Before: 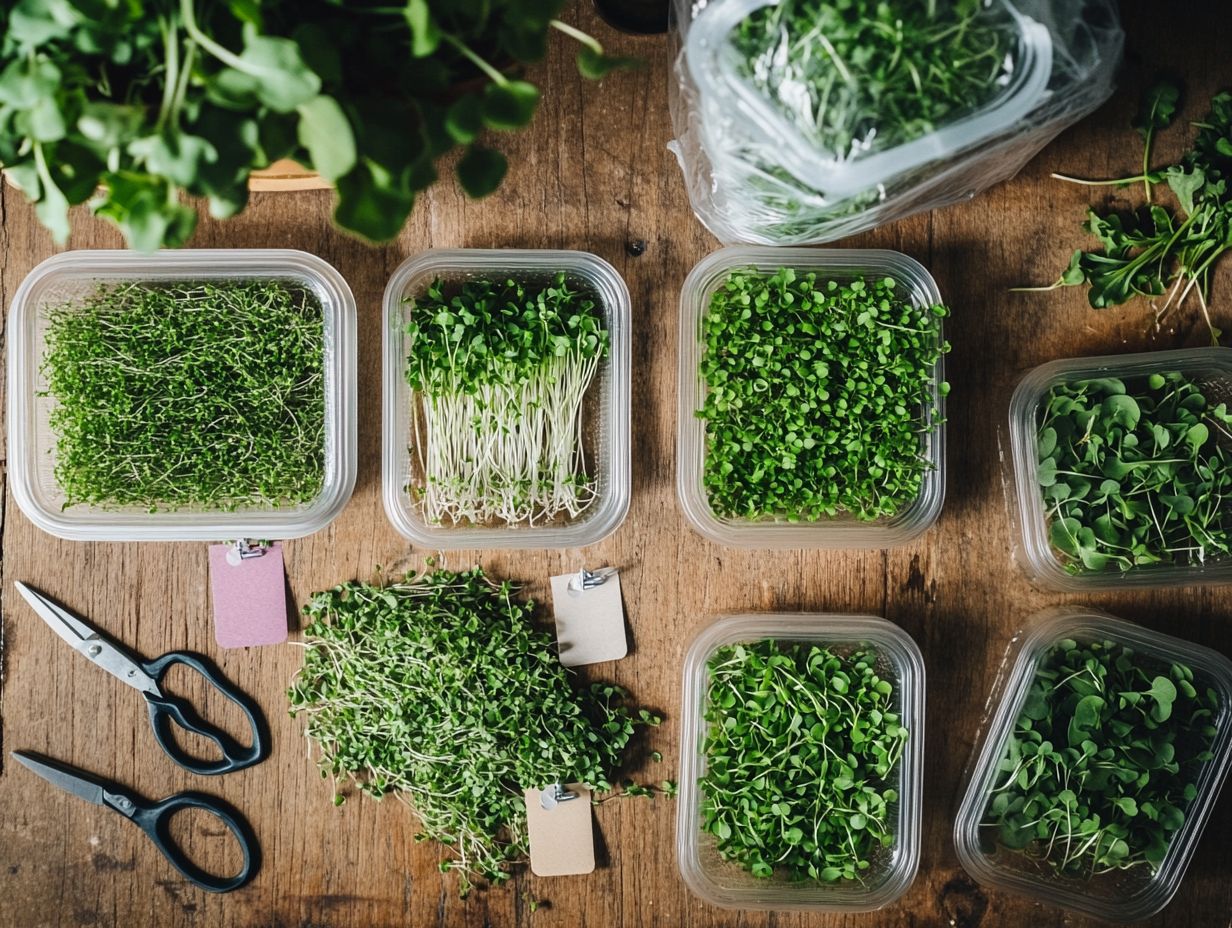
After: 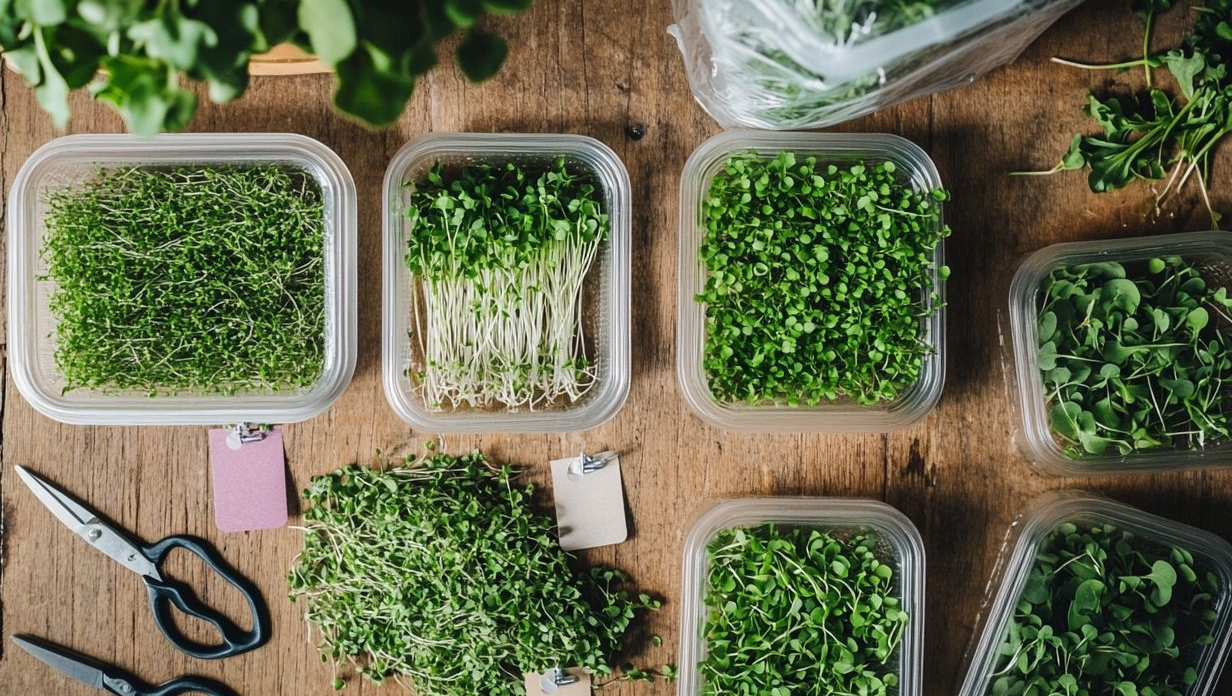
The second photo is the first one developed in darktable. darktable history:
crop and rotate: top 12.5%, bottom 12.5%
shadows and highlights: shadows 10, white point adjustment 1, highlights -40
